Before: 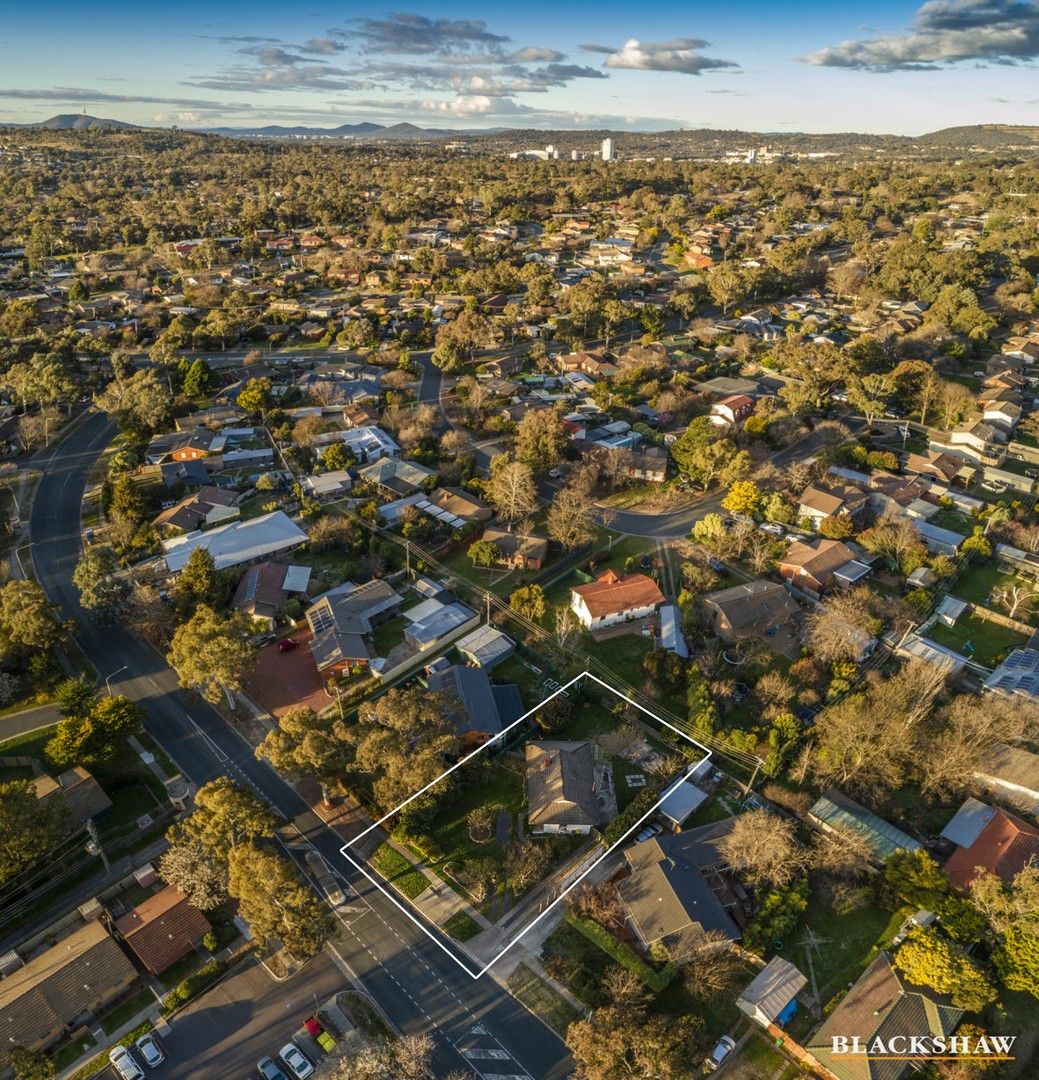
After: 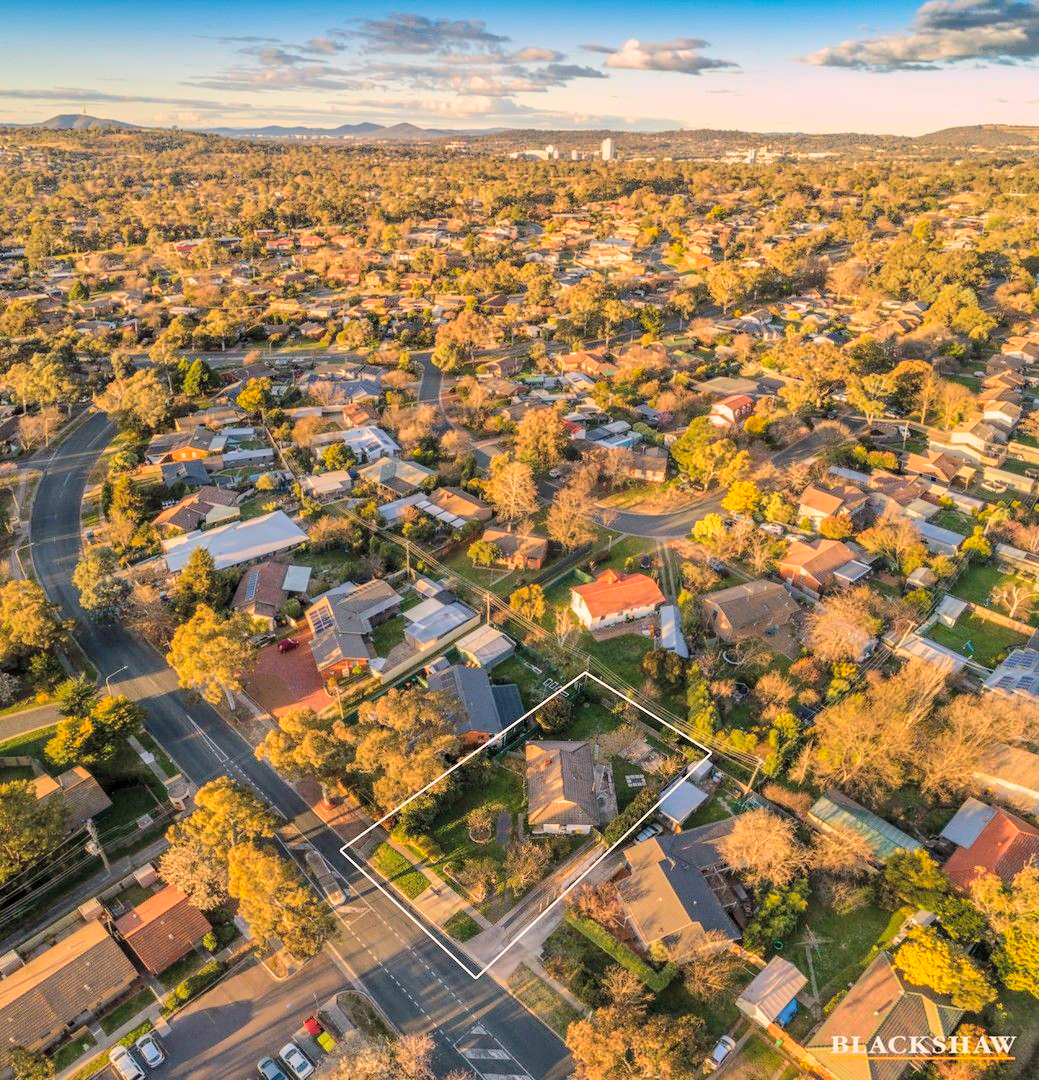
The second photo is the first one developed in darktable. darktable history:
exposure: exposure 0.564 EV, compensate highlight preservation false
color correction: highlights a* 11.96, highlights b* 11.58
global tonemap: drago (0.7, 100)
shadows and highlights: highlights color adjustment 0%, soften with gaussian
